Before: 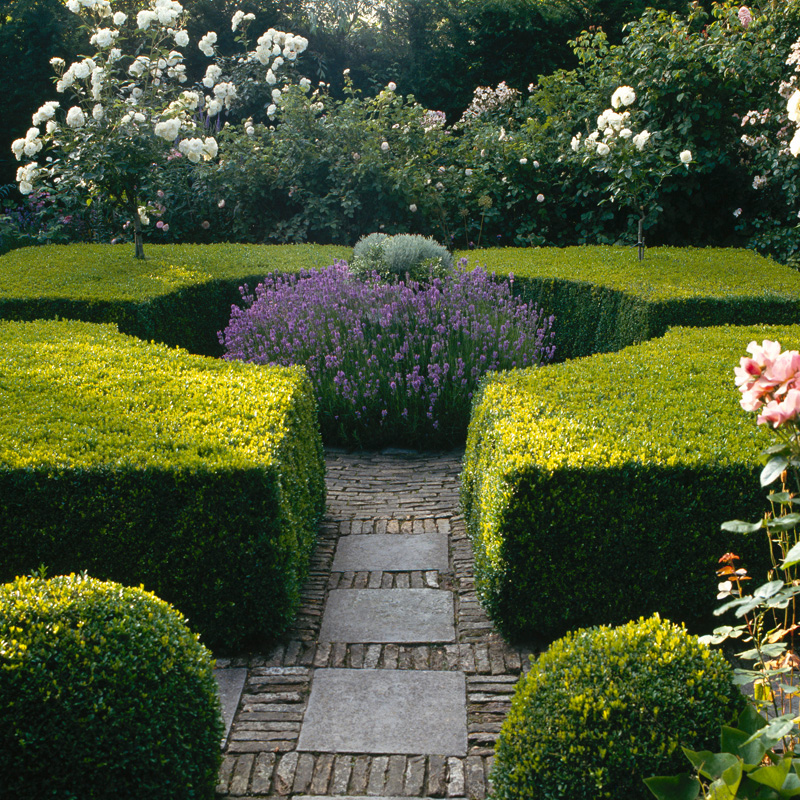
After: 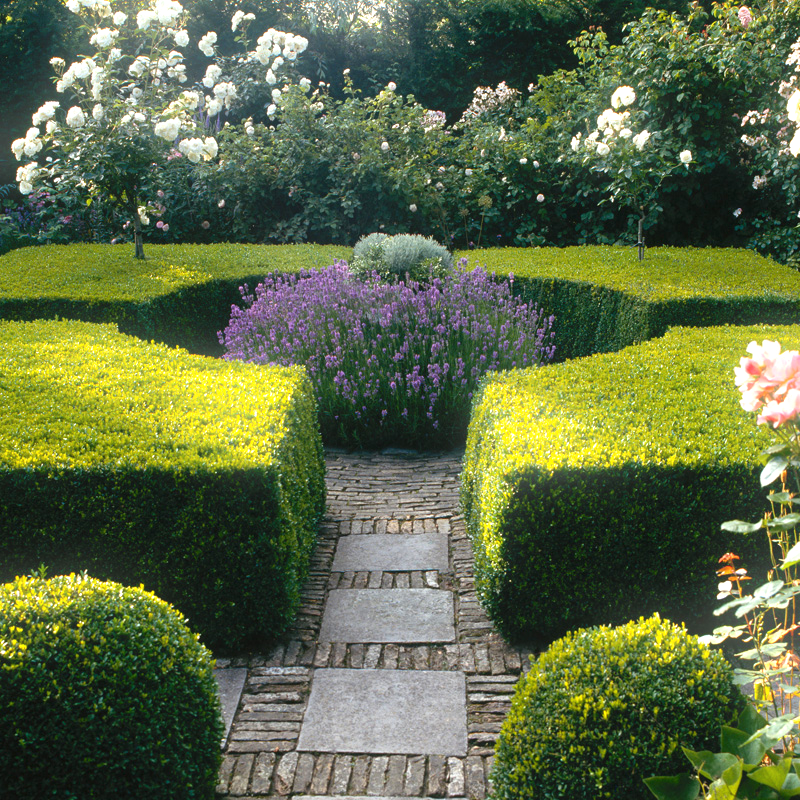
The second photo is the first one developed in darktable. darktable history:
bloom: size 5%, threshold 95%, strength 15%
exposure: black level correction 0, exposure 0.5 EV, compensate highlight preservation false
